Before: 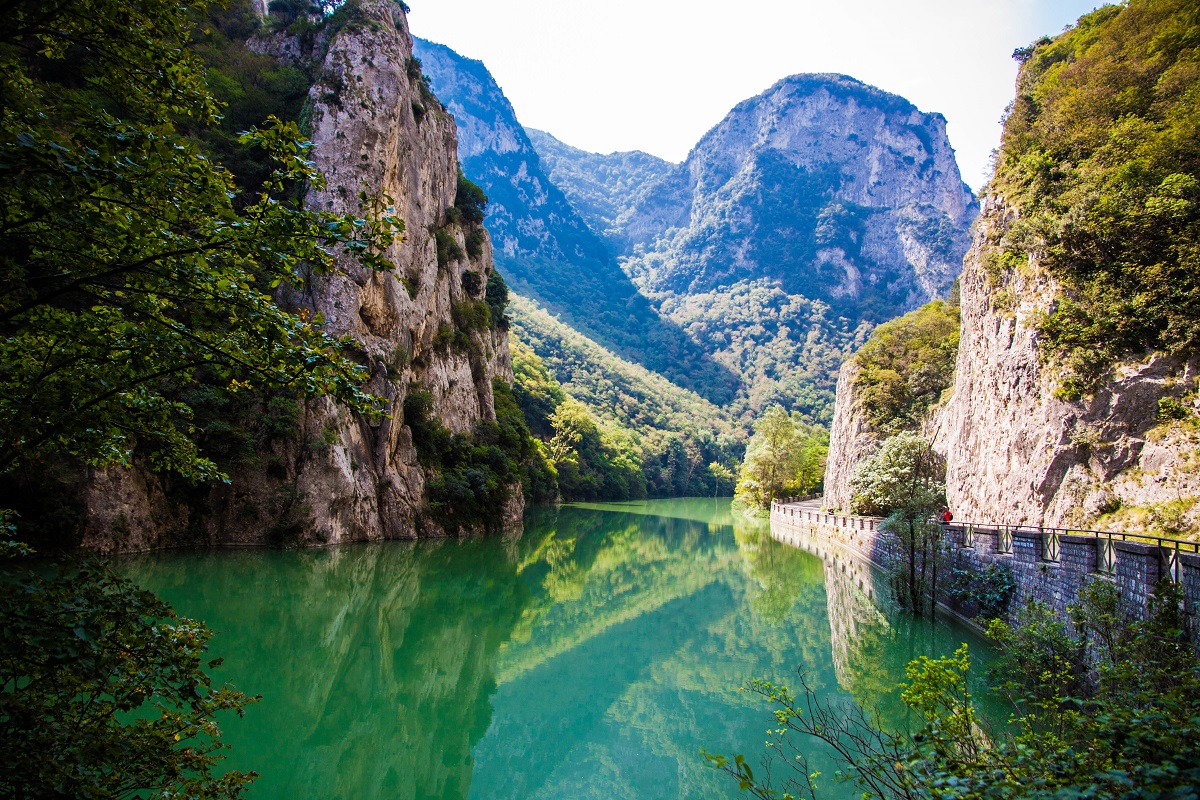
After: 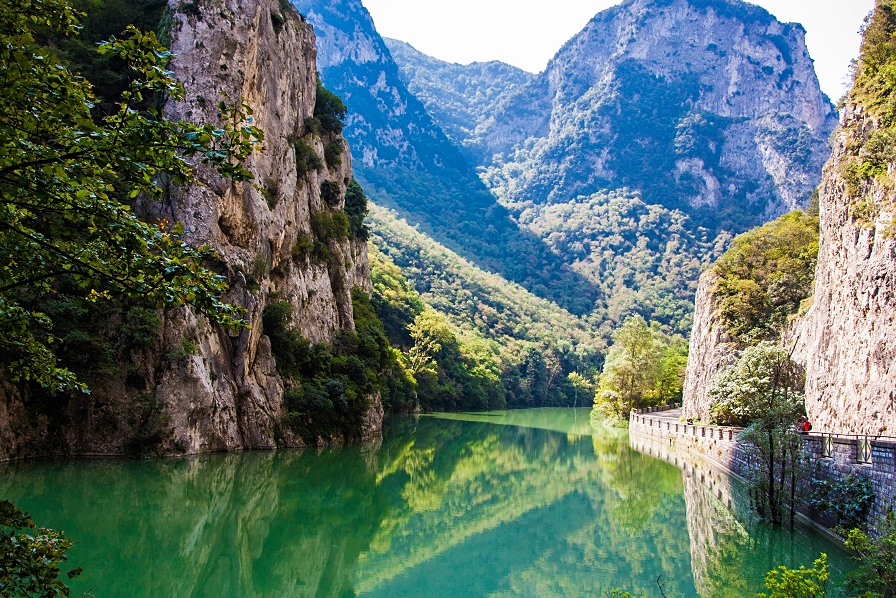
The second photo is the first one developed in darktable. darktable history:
crop and rotate: left 11.831%, top 11.346%, right 13.429%, bottom 13.899%
sharpen: amount 0.2
